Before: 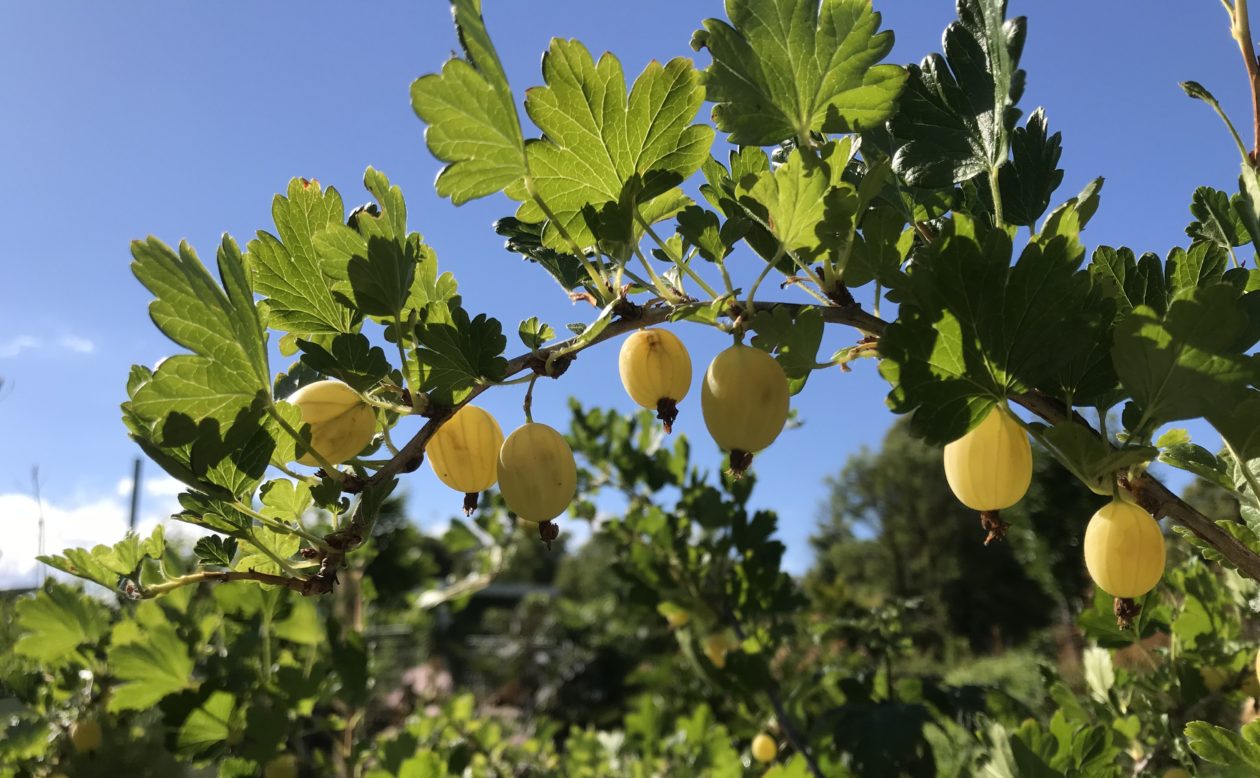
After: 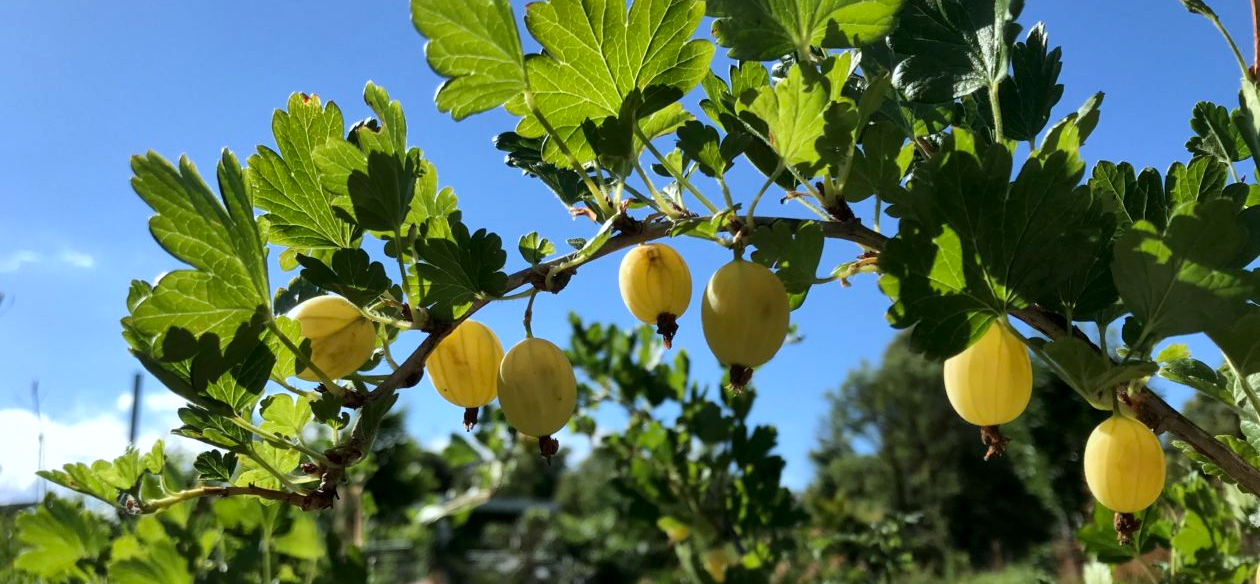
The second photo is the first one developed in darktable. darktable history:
crop: top 11.023%, bottom 13.895%
color calibration: illuminant Planckian (black body), adaptation linear Bradford (ICC v4), x 0.364, y 0.367, temperature 4409.59 K
local contrast: mode bilateral grid, contrast 20, coarseness 49, detail 150%, midtone range 0.2
